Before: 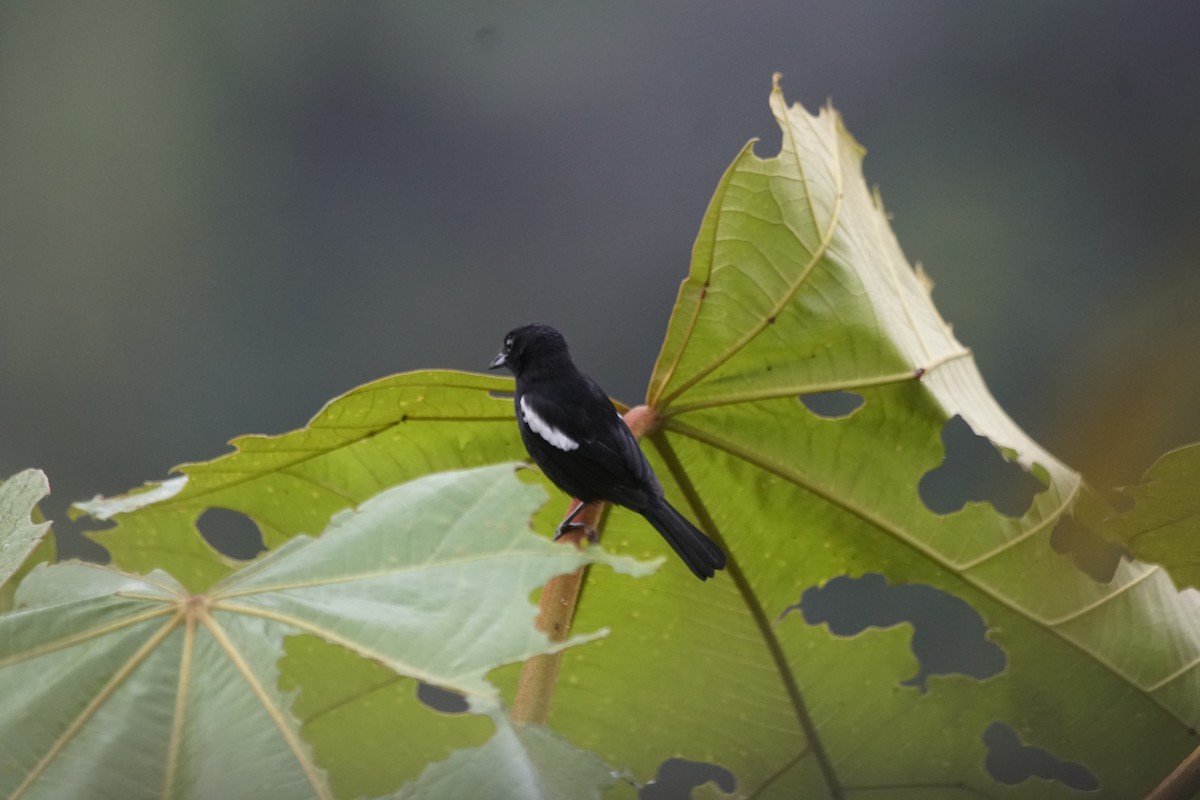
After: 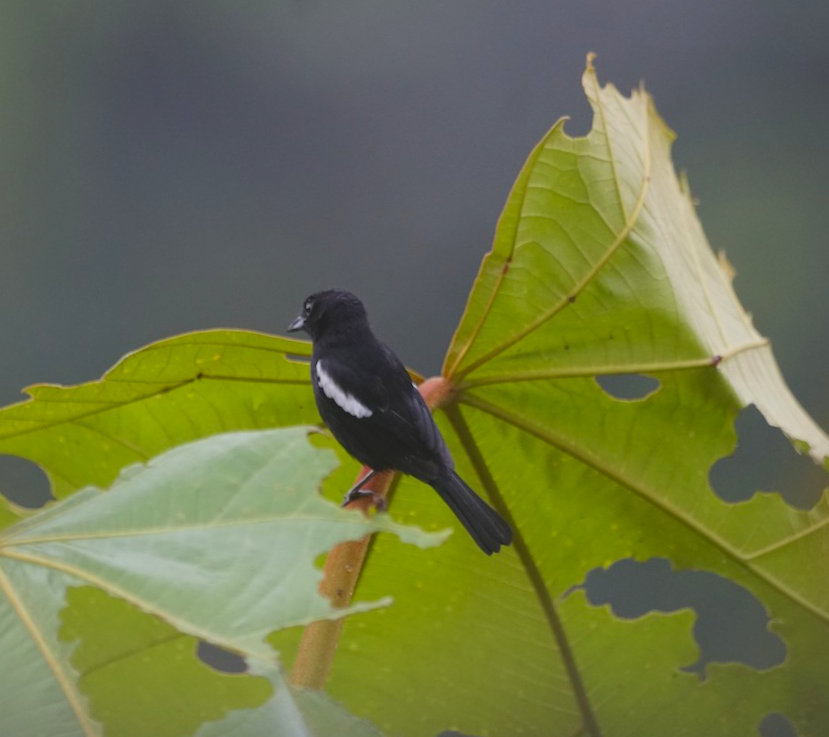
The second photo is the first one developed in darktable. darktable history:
contrast brightness saturation: contrast -0.19, saturation 0.19
crop and rotate: angle -3.27°, left 14.277%, top 0.028%, right 10.766%, bottom 0.028%
